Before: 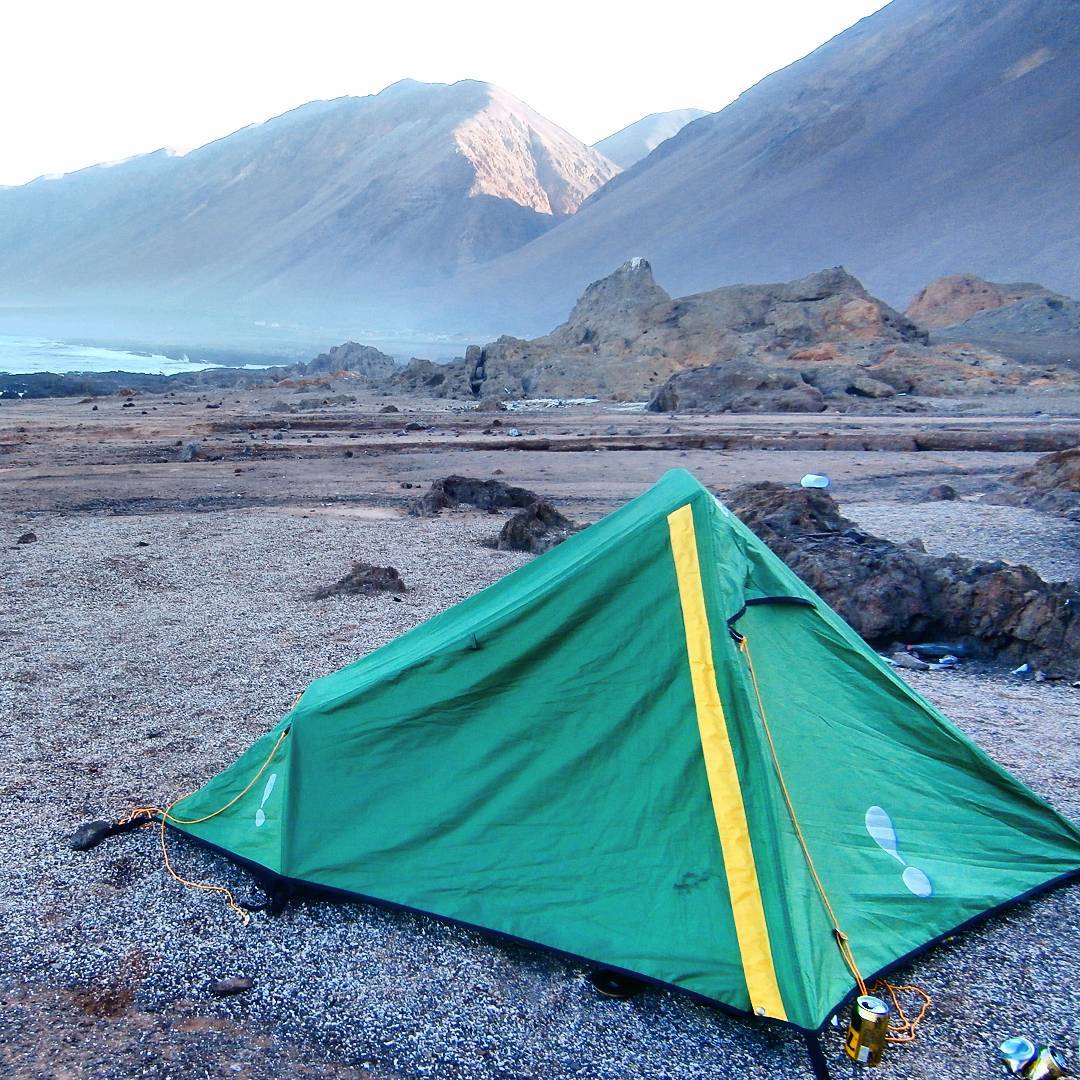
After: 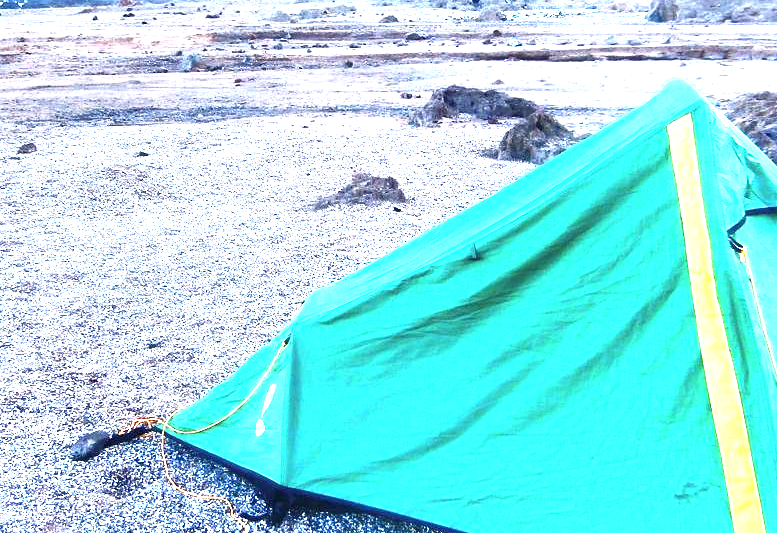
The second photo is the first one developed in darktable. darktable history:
crop: top 36.14%, right 27.977%, bottom 14.496%
exposure: black level correction 0, exposure 1.988 EV, compensate exposure bias true, compensate highlight preservation false
